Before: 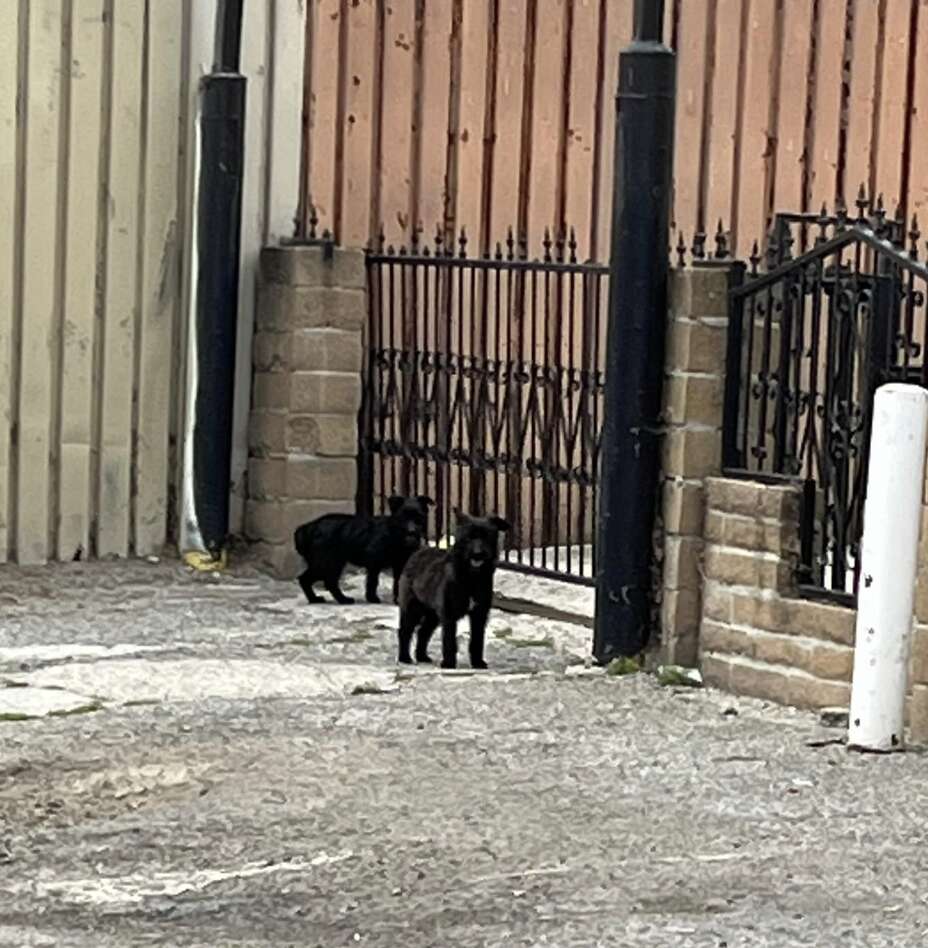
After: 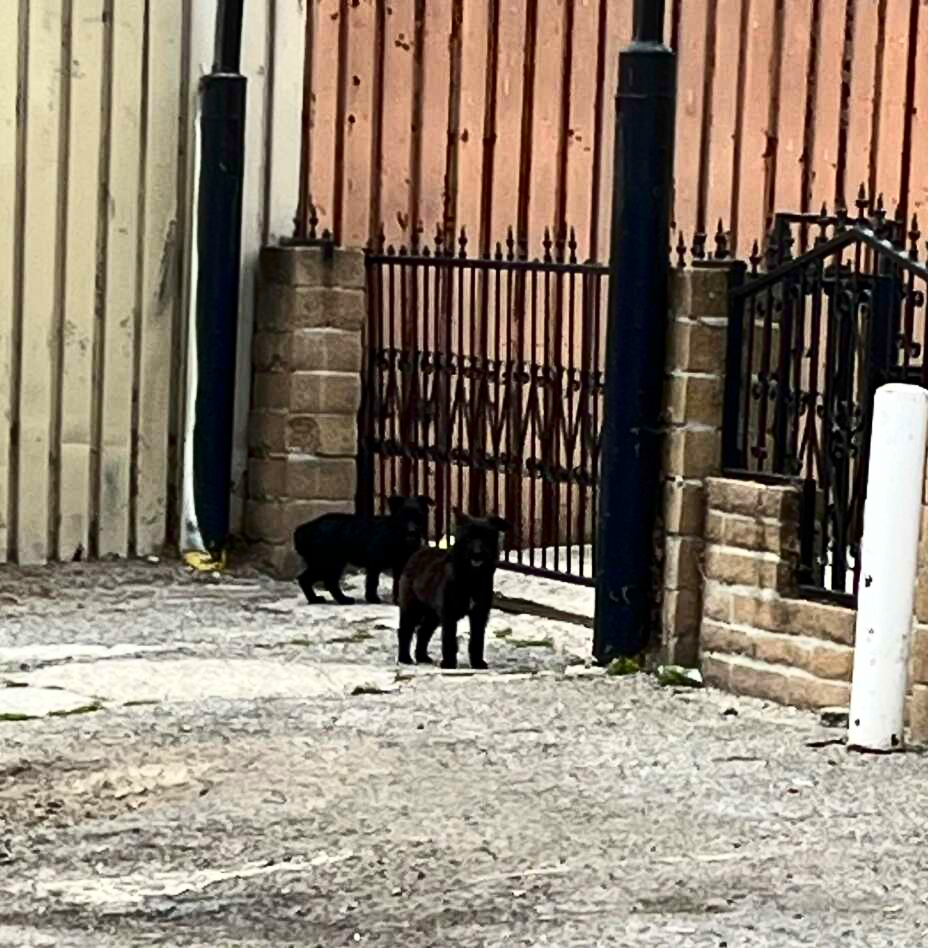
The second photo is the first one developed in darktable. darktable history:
contrast brightness saturation: contrast 0.305, brightness -0.071, saturation 0.168
